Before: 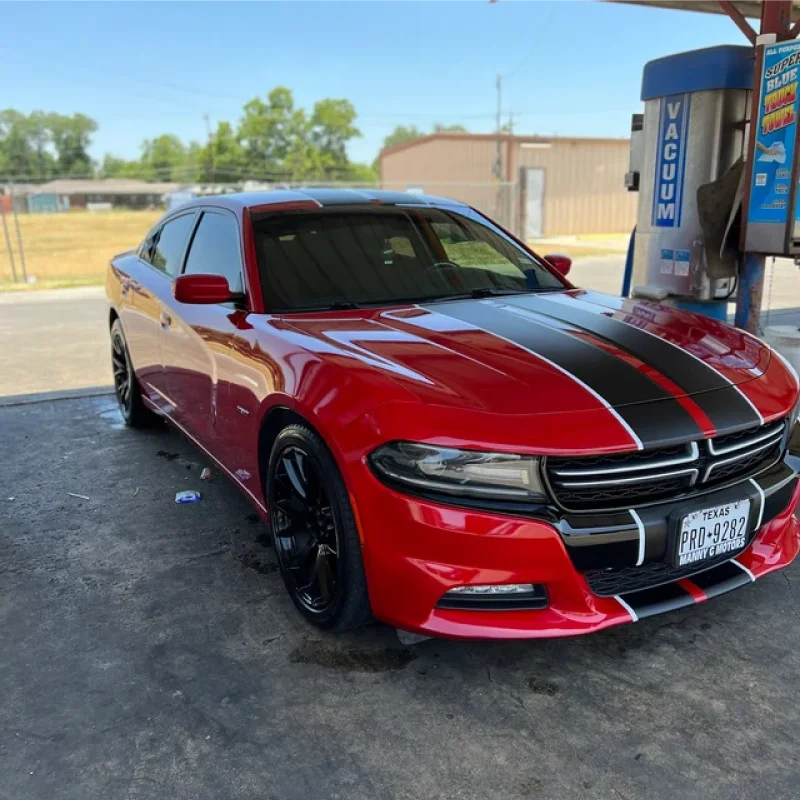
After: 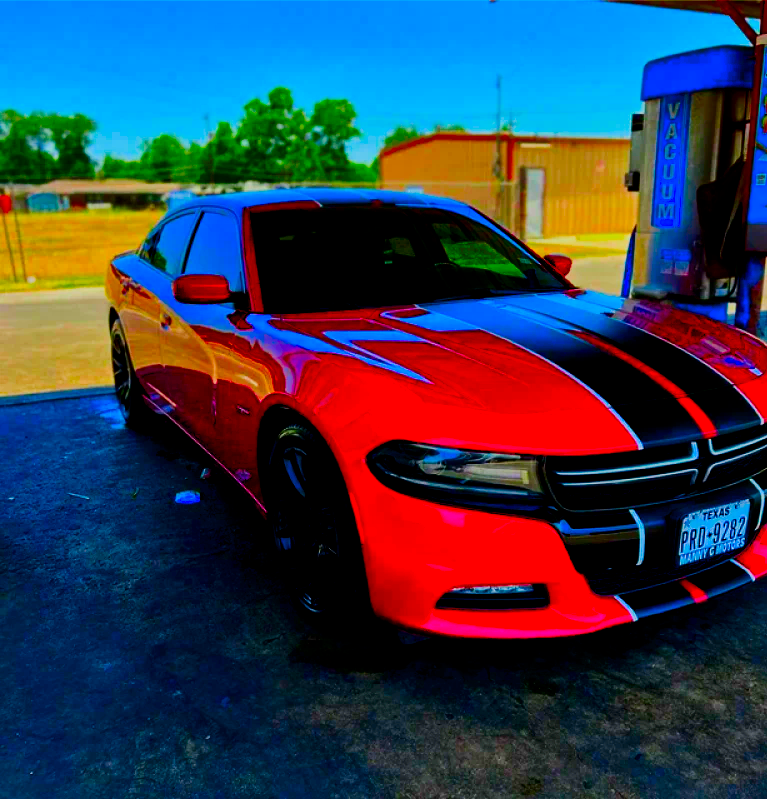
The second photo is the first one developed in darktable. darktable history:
crop: right 4.099%, bottom 0.035%
tone equalizer: -8 EV -0.715 EV, -7 EV -0.74 EV, -6 EV -0.611 EV, -5 EV -0.371 EV, -3 EV 0.398 EV, -2 EV 0.6 EV, -1 EV 0.694 EV, +0 EV 0.748 EV
contrast brightness saturation: brightness -0.99, saturation 0.987
shadows and highlights: shadows 11.43, white point adjustment 1.28, soften with gaussian
local contrast: mode bilateral grid, contrast 20, coarseness 50, detail 120%, midtone range 0.2
color correction: highlights b* 0.031, saturation 1.76
filmic rgb: black relative exposure -4.41 EV, white relative exposure 5.01 EV, hardness 2.19, latitude 40.09%, contrast 1.148, highlights saturation mix 10.85%, shadows ↔ highlights balance 0.807%, color science v5 (2021), contrast in shadows safe, contrast in highlights safe
contrast equalizer: octaves 7, y [[0.6 ×6], [0.55 ×6], [0 ×6], [0 ×6], [0 ×6]], mix 0.335
